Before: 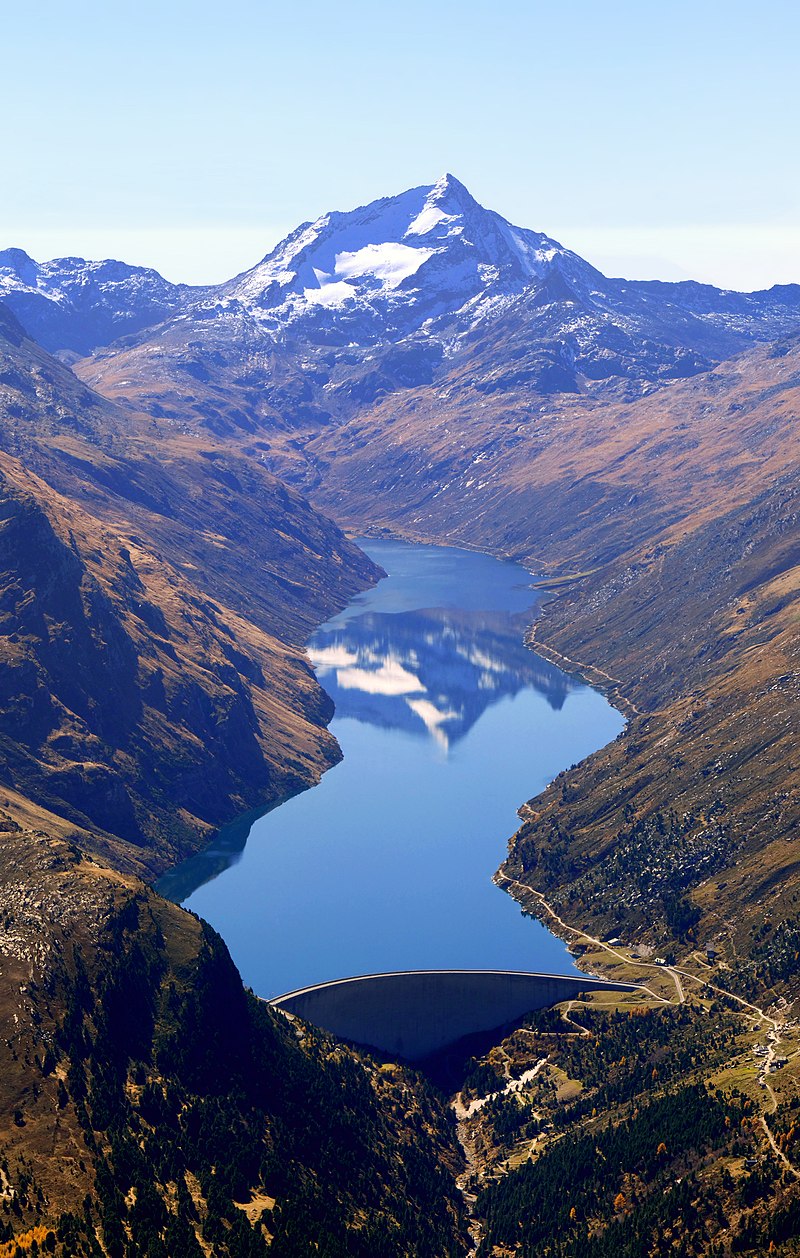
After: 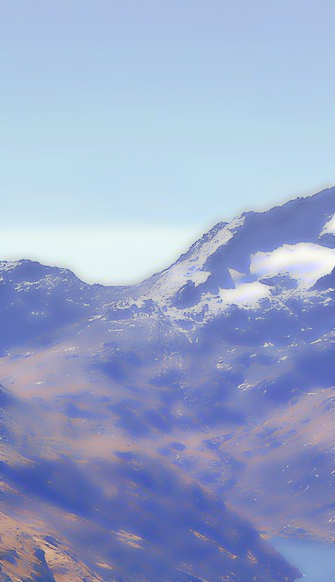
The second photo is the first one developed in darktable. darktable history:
tone curve: curves: ch0 [(0, 0) (0.003, 0.272) (0.011, 0.275) (0.025, 0.275) (0.044, 0.278) (0.069, 0.282) (0.1, 0.284) (0.136, 0.287) (0.177, 0.294) (0.224, 0.314) (0.277, 0.347) (0.335, 0.403) (0.399, 0.473) (0.468, 0.552) (0.543, 0.622) (0.623, 0.69) (0.709, 0.756) (0.801, 0.818) (0.898, 0.865) (1, 1)], preserve colors none
lowpass: radius 4, soften with bilateral filter, unbound 0
crop and rotate: left 10.817%, top 0.062%, right 47.194%, bottom 53.626%
shadows and highlights: highlights color adjustment 0%, low approximation 0.01, soften with gaussian
